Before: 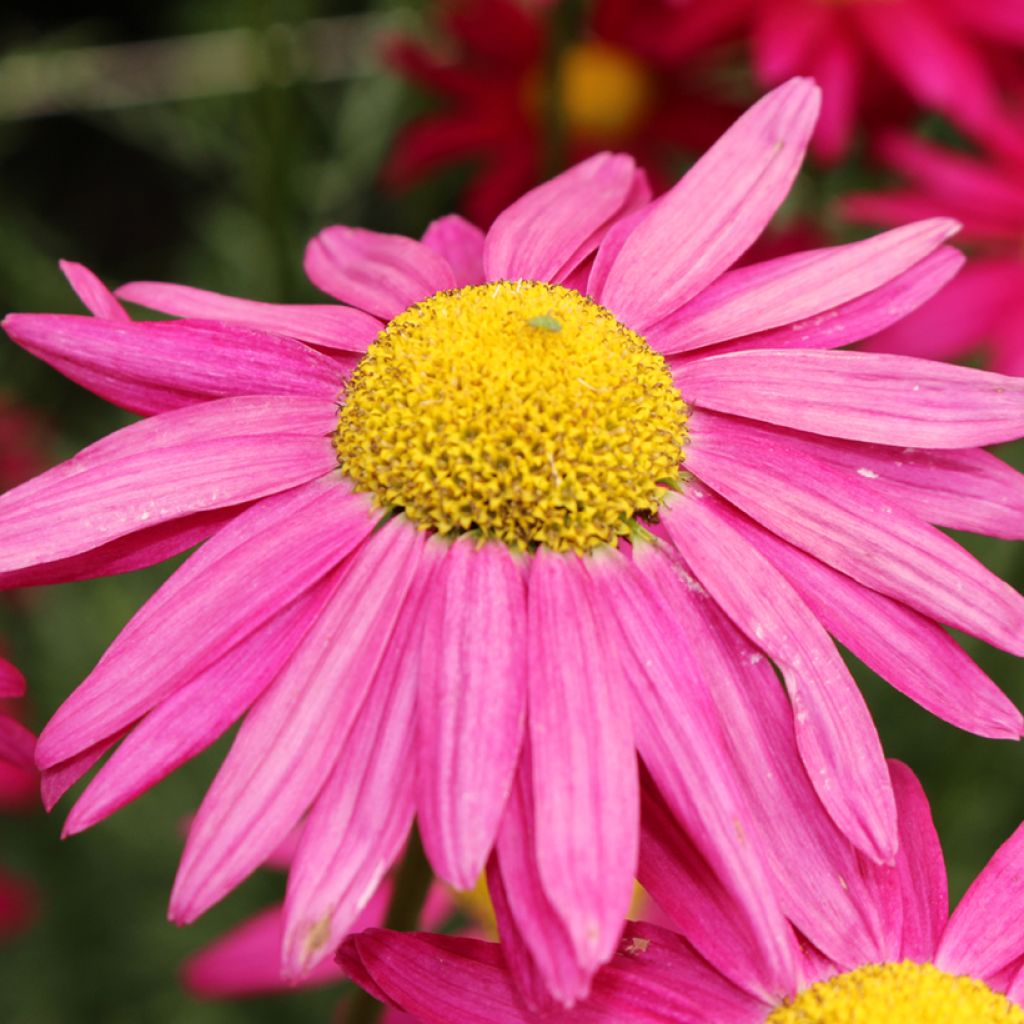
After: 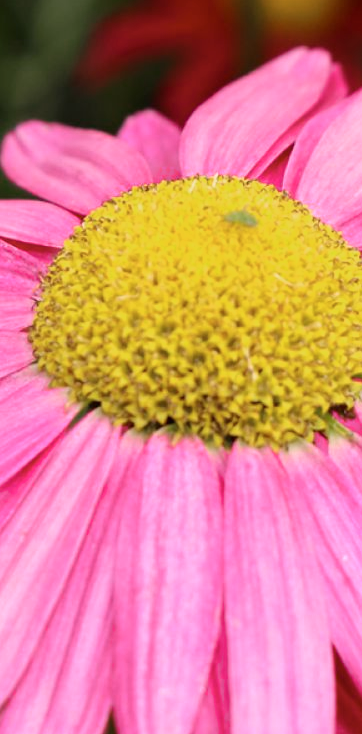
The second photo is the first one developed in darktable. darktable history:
crop and rotate: left 29.758%, top 10.329%, right 34.805%, bottom 17.967%
color zones: curves: ch0 [(0, 0.558) (0.143, 0.548) (0.286, 0.447) (0.429, 0.259) (0.571, 0.5) (0.714, 0.5) (0.857, 0.593) (1, 0.558)]; ch1 [(0, 0.543) (0.01, 0.544) (0.12, 0.492) (0.248, 0.458) (0.5, 0.534) (0.748, 0.5) (0.99, 0.469) (1, 0.543)]; ch2 [(0, 0.507) (0.143, 0.522) (0.286, 0.505) (0.429, 0.5) (0.571, 0.5) (0.714, 0.5) (0.857, 0.5) (1, 0.507)]
